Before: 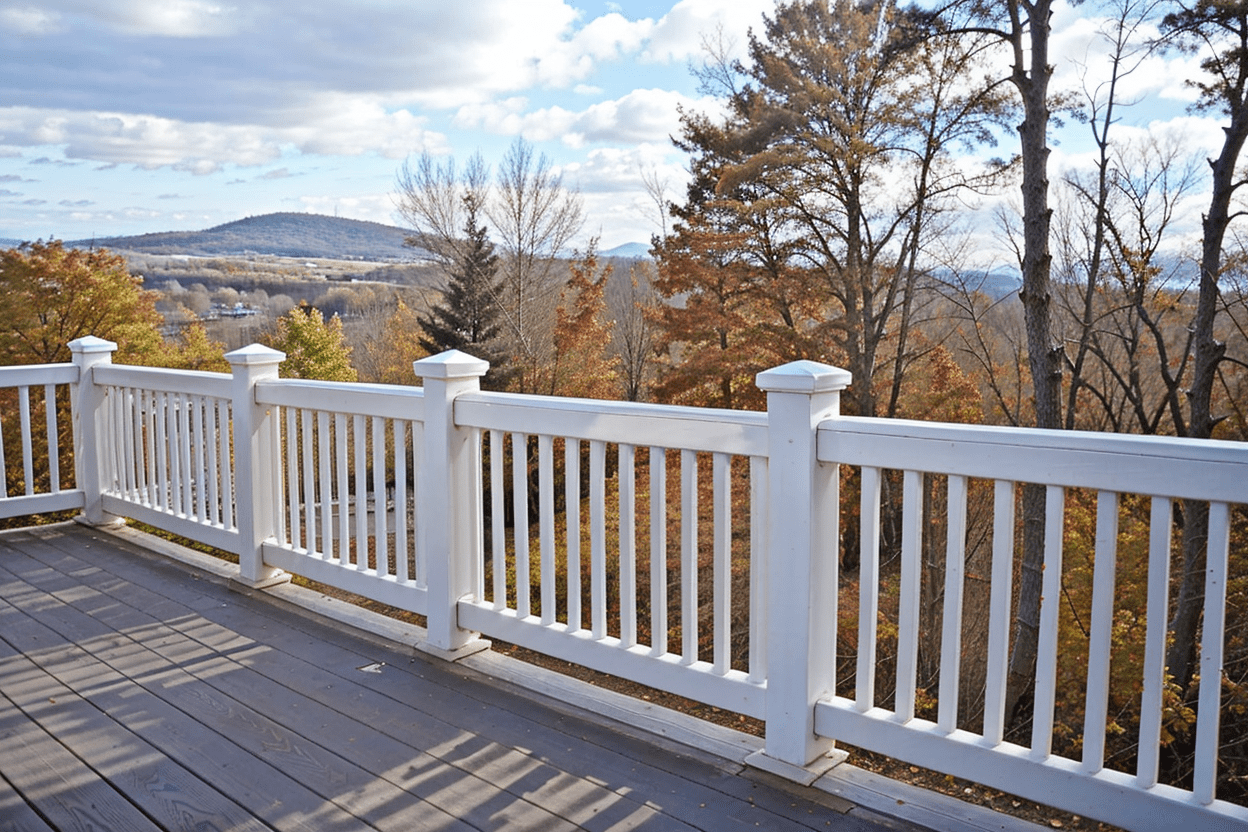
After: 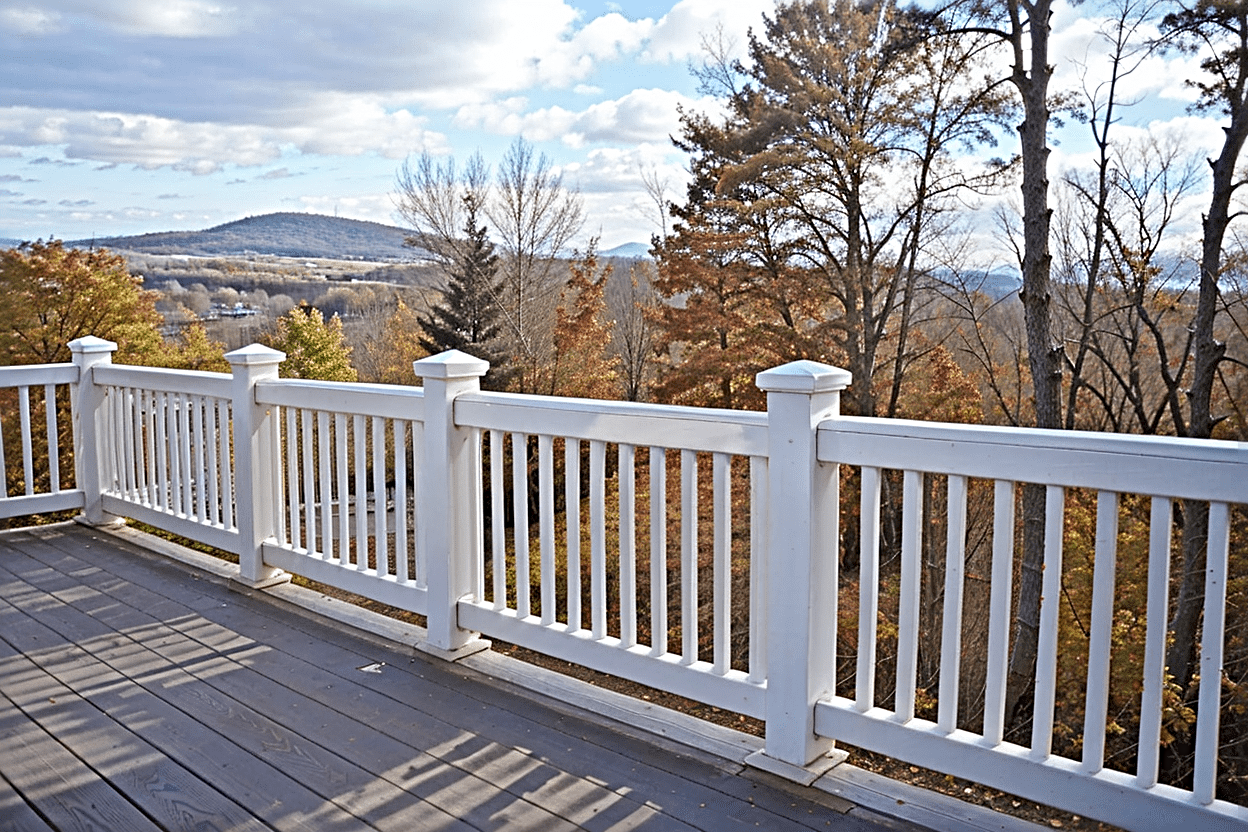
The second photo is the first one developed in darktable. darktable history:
sharpen: radius 3.99
